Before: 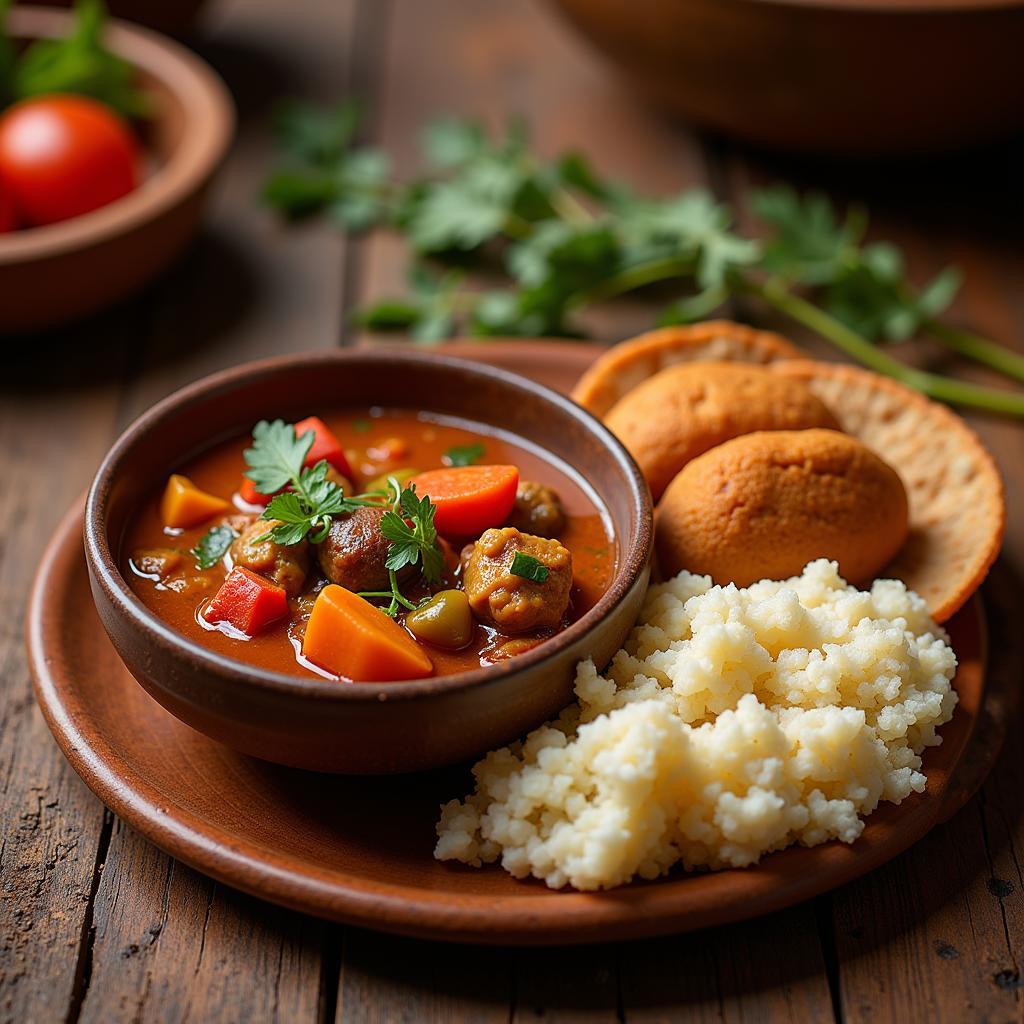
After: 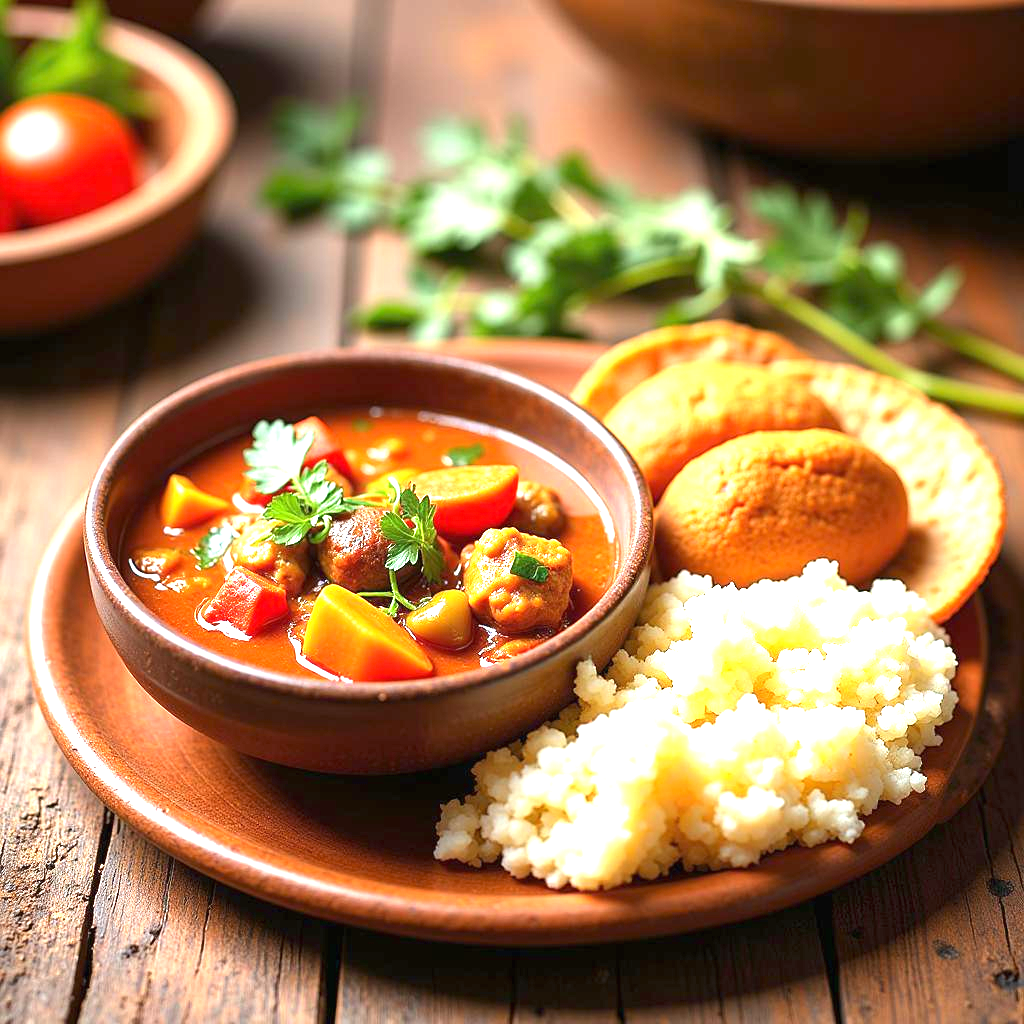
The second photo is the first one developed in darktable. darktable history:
exposure: black level correction 0, exposure 1.92 EV, compensate highlight preservation false
